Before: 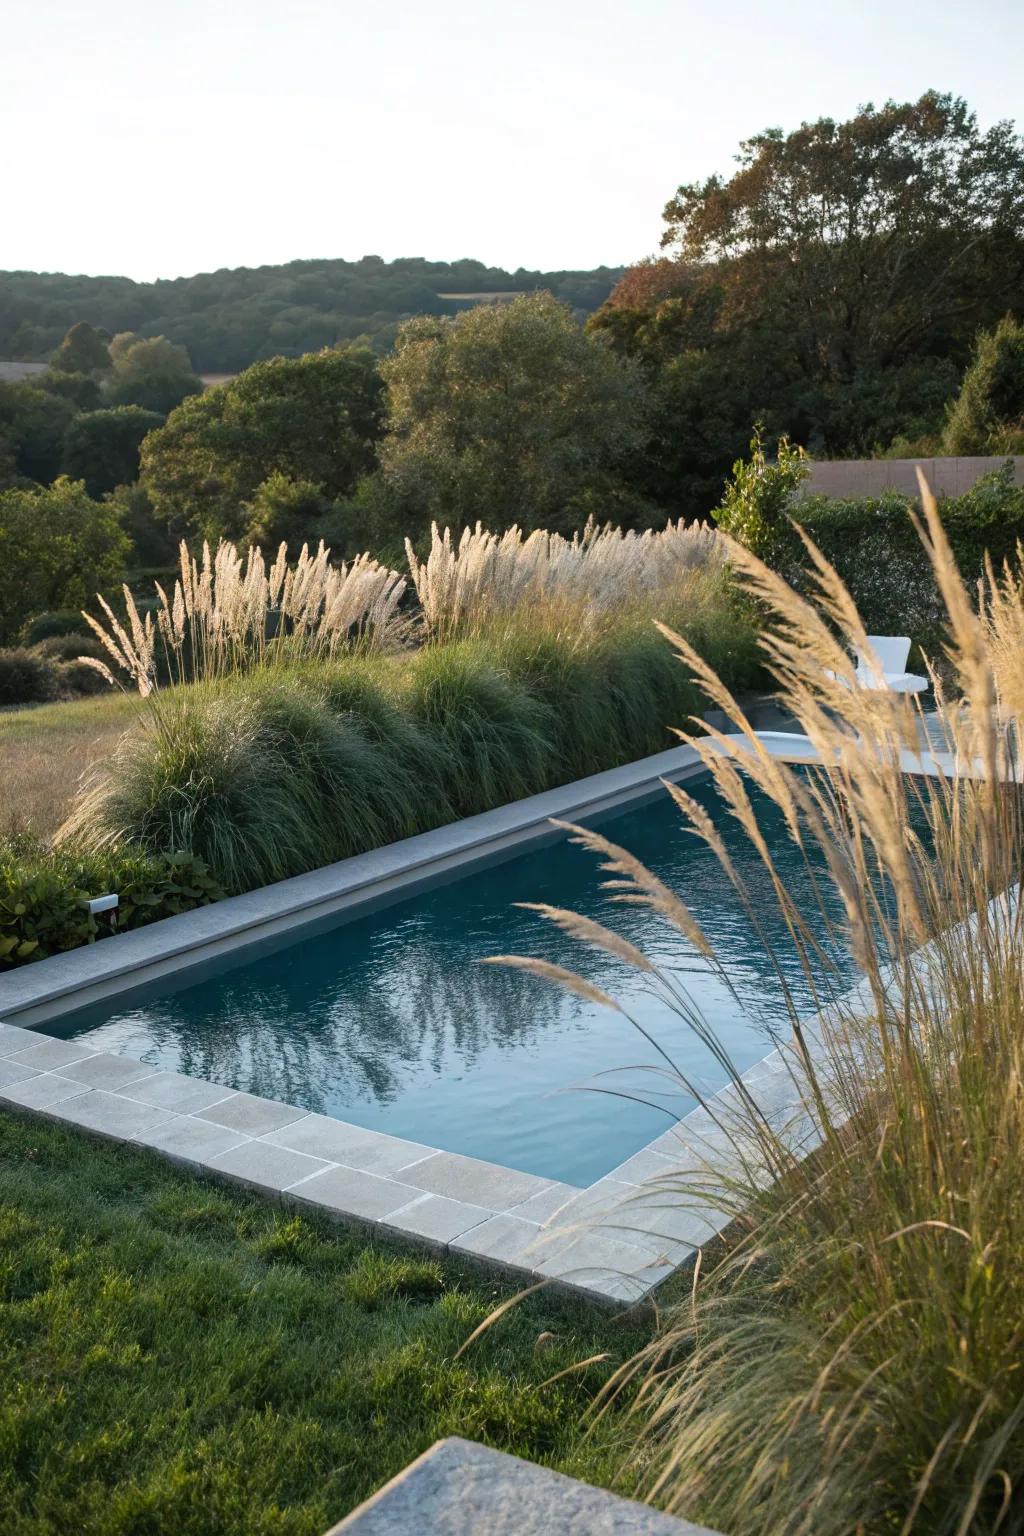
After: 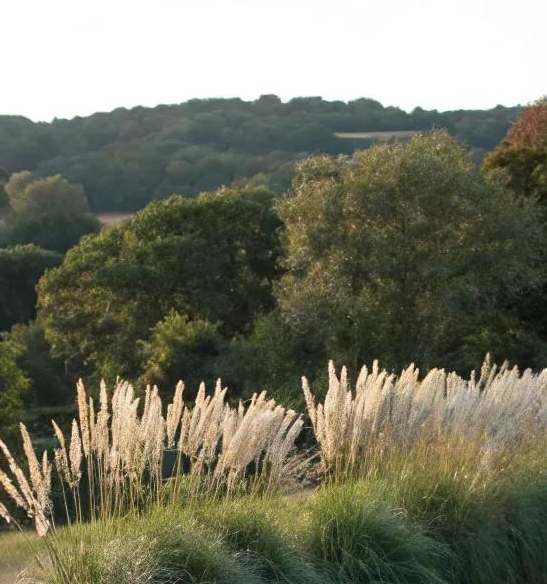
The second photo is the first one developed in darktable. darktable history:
crop: left 10.069%, top 10.52%, right 36.477%, bottom 51.447%
